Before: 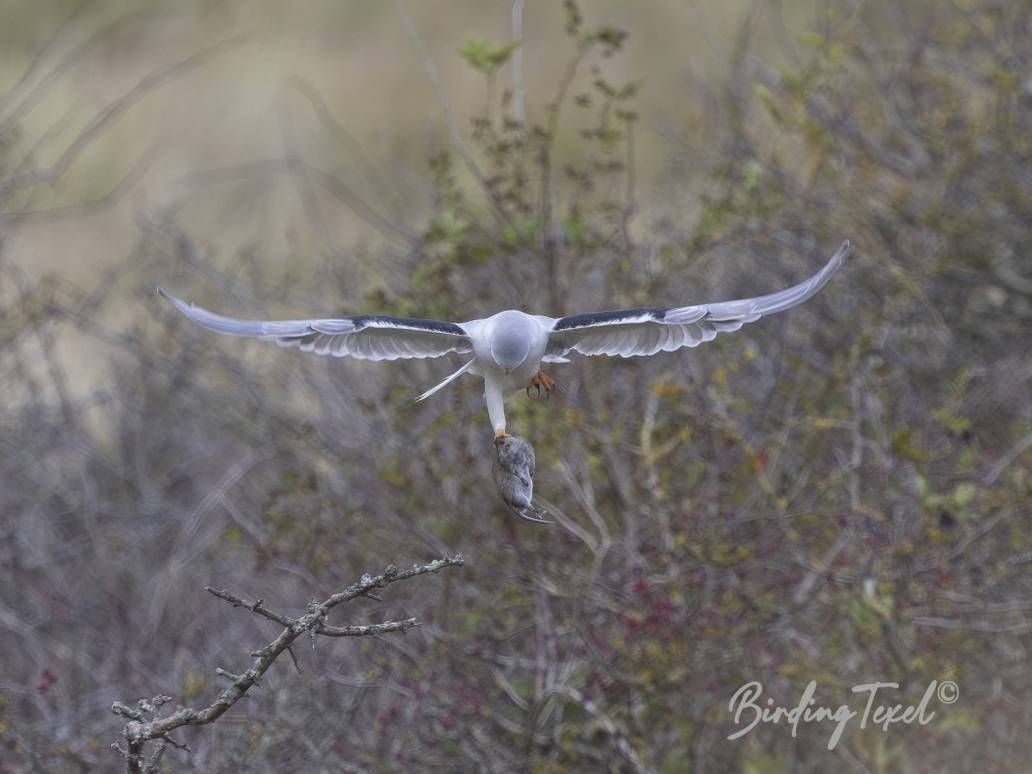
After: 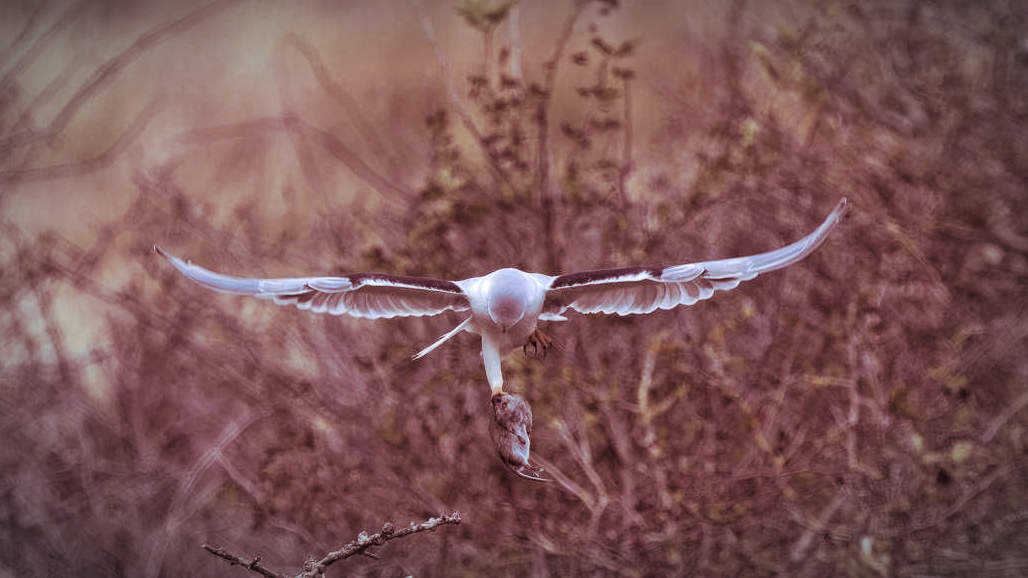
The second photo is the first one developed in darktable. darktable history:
haze removal: compatibility mode true, adaptive false
vignetting: automatic ratio true
crop: left 0.387%, top 5.469%, bottom 19.809%
exposure: compensate highlight preservation false
split-toning: highlights › hue 187.2°, highlights › saturation 0.83, balance -68.05, compress 56.43%
local contrast: mode bilateral grid, contrast 20, coarseness 50, detail 144%, midtone range 0.2
